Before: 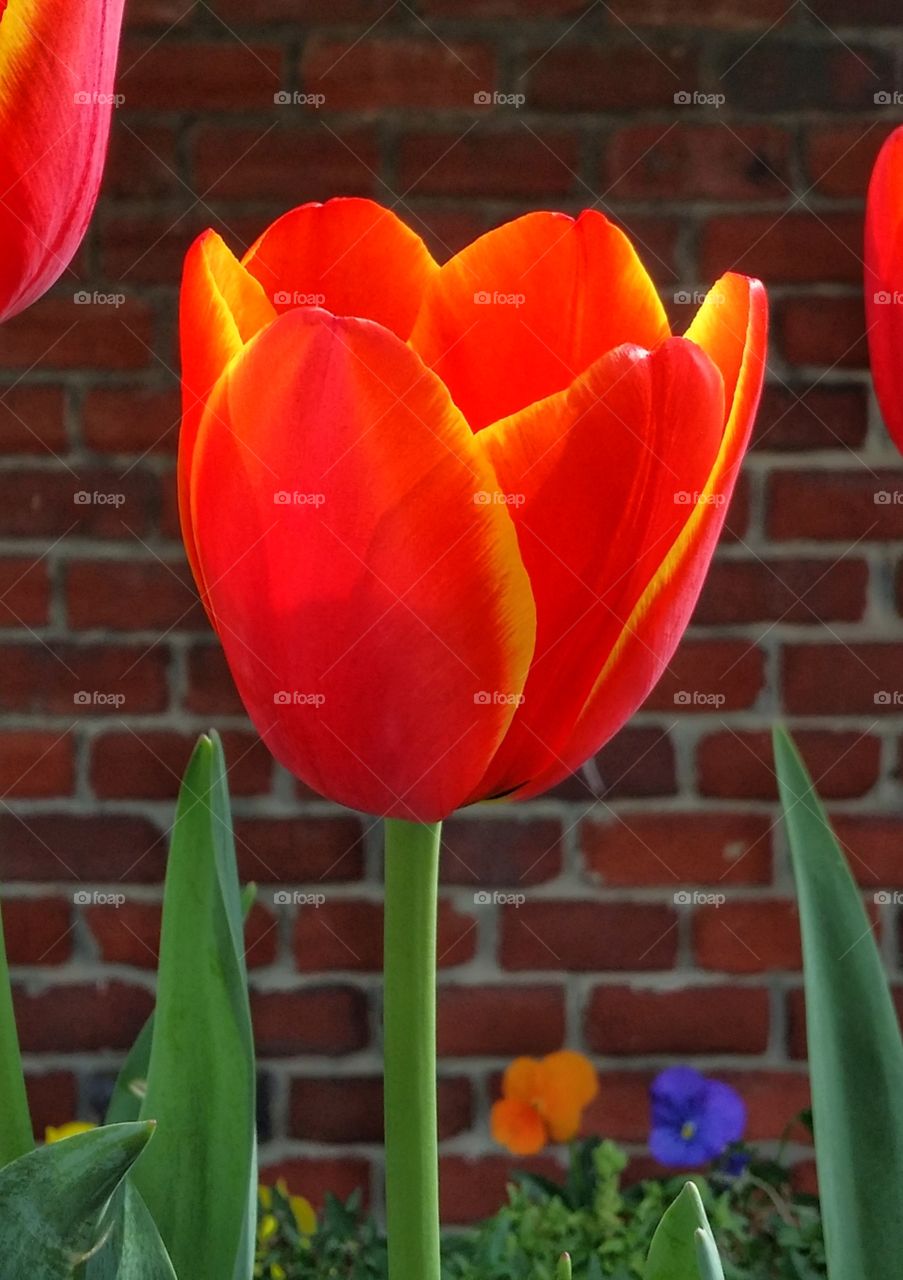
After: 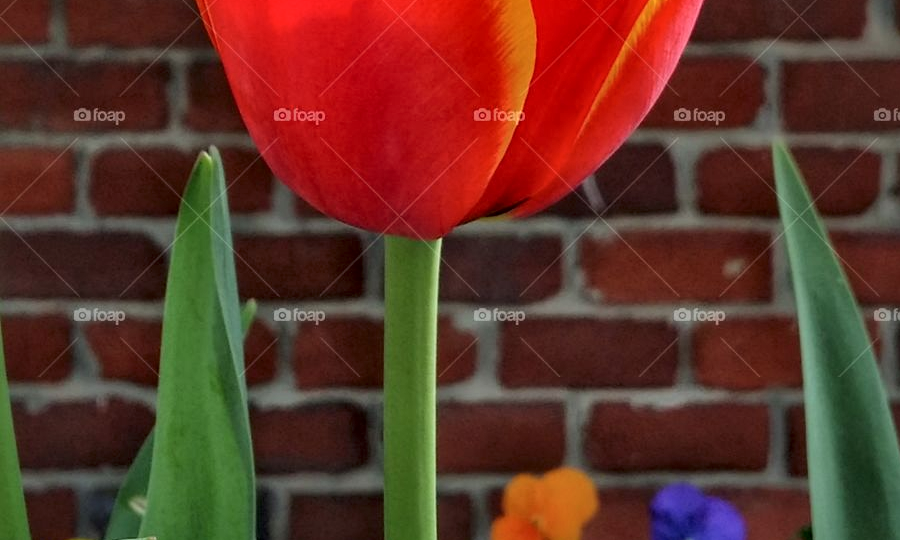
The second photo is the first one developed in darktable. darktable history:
rotate and perspective: automatic cropping original format, crop left 0, crop top 0
crop: top 45.551%, bottom 12.262%
local contrast: mode bilateral grid, contrast 25, coarseness 60, detail 151%, midtone range 0.2
